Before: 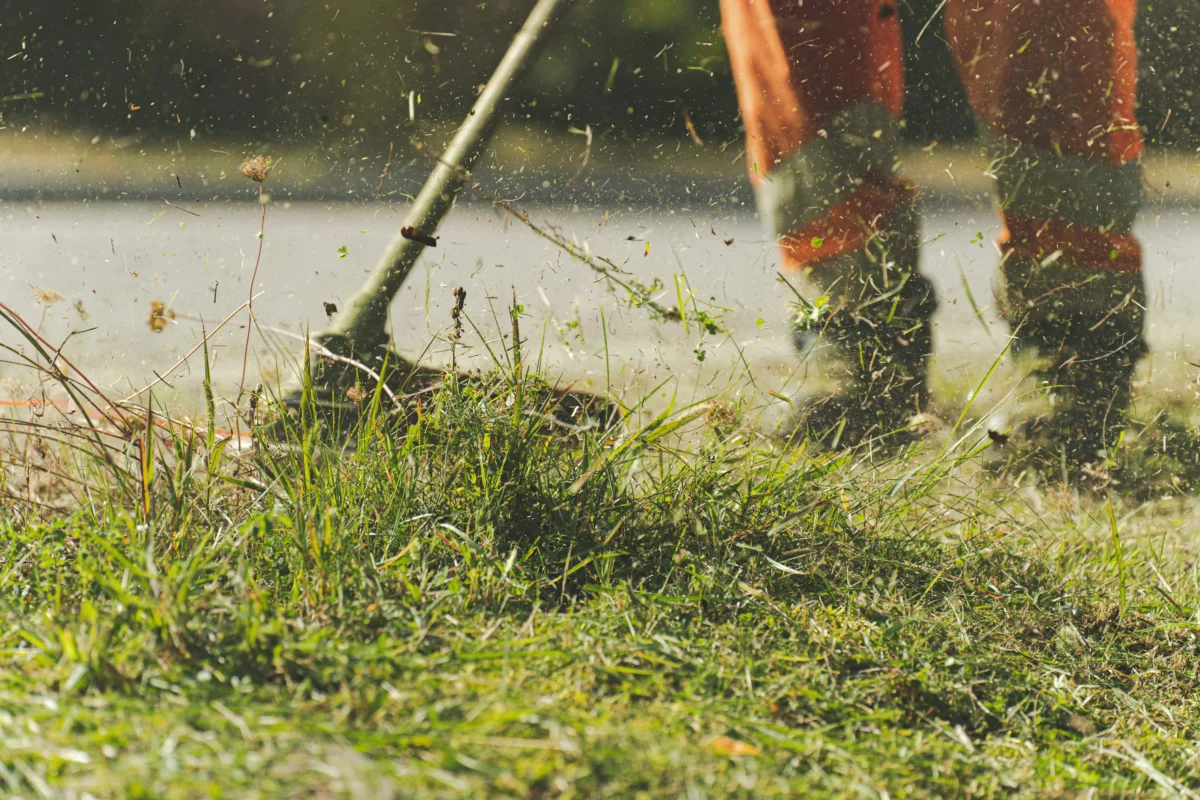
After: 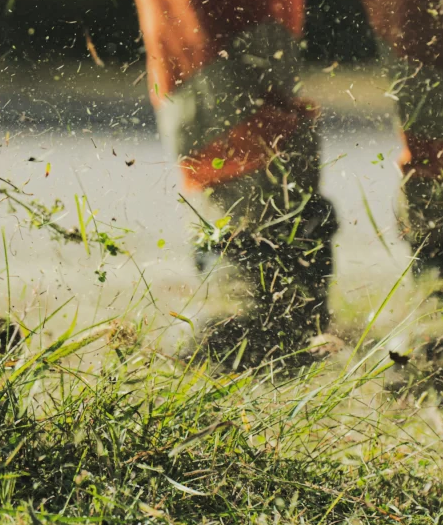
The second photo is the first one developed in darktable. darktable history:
filmic rgb: black relative exposure -7.65 EV, white relative exposure 4.56 EV, hardness 3.61, color science v6 (2022)
crop and rotate: left 49.936%, top 10.094%, right 13.136%, bottom 24.256%
tone equalizer: -8 EV -0.417 EV, -7 EV -0.389 EV, -6 EV -0.333 EV, -5 EV -0.222 EV, -3 EV 0.222 EV, -2 EV 0.333 EV, -1 EV 0.389 EV, +0 EV 0.417 EV, edges refinement/feathering 500, mask exposure compensation -1.57 EV, preserve details no
